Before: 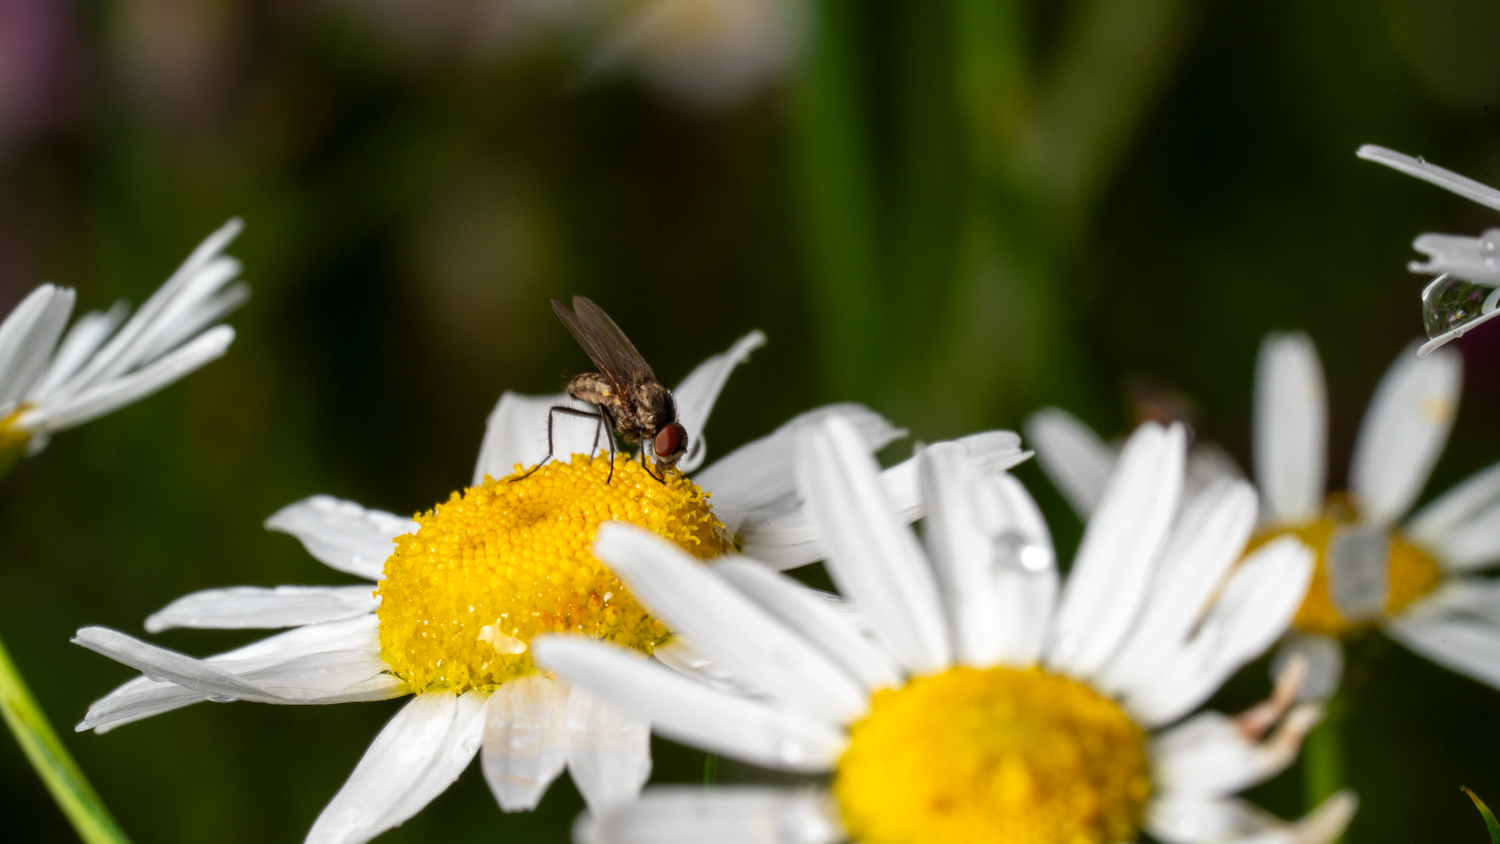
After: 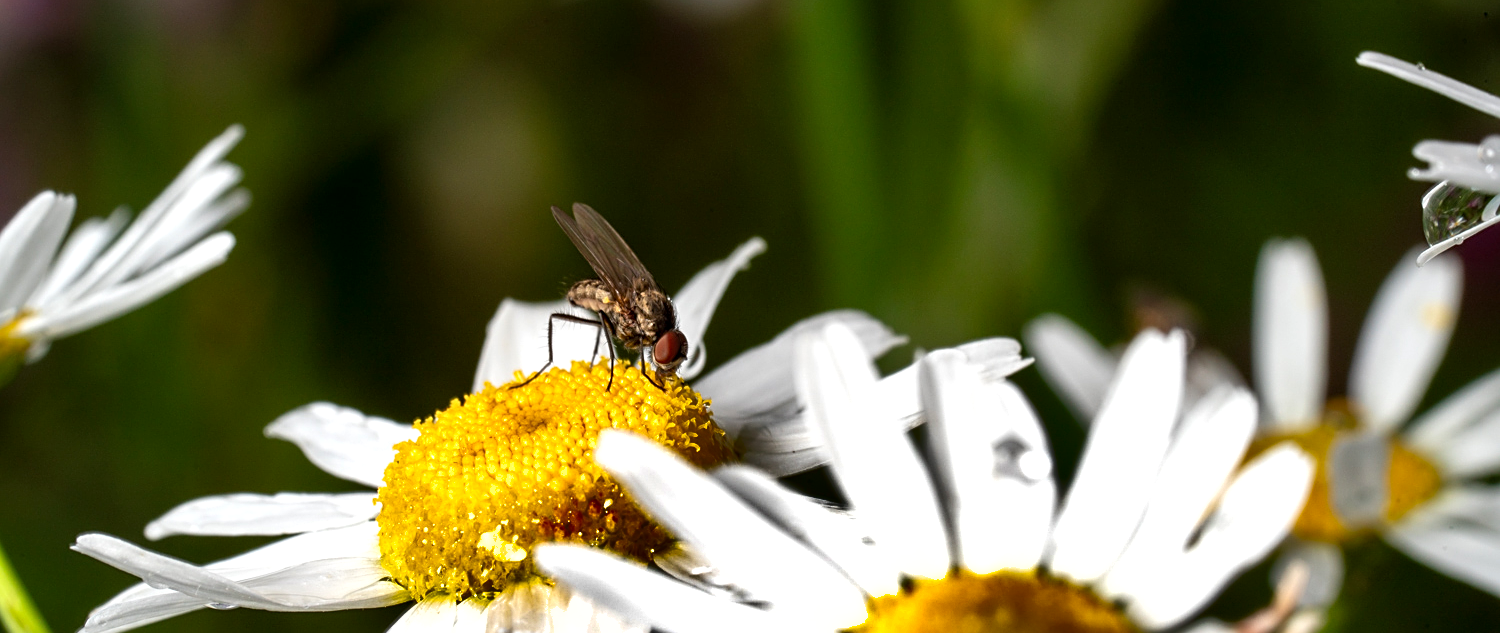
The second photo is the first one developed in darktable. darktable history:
shadows and highlights: shadows 20.84, highlights -81.23, soften with gaussian
crop: top 11.034%, bottom 13.901%
exposure: black level correction 0.001, exposure 0.499 EV, compensate highlight preservation false
sharpen: on, module defaults
